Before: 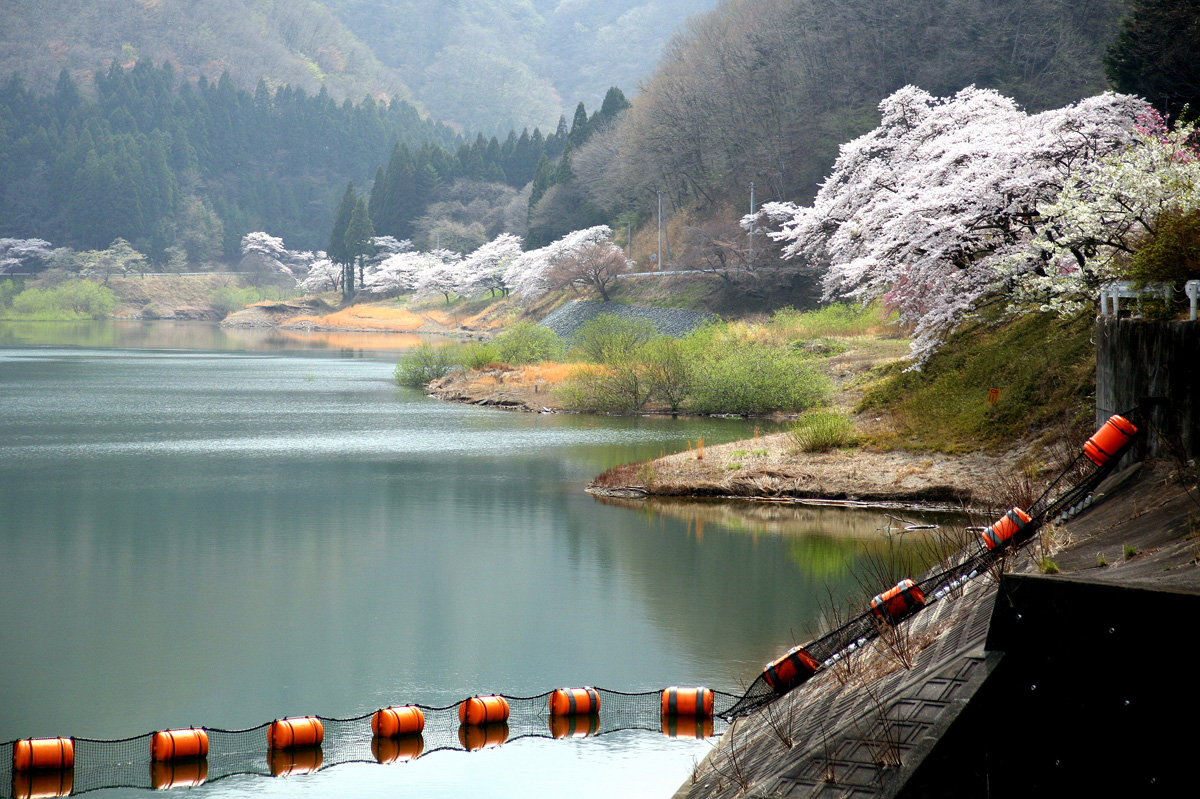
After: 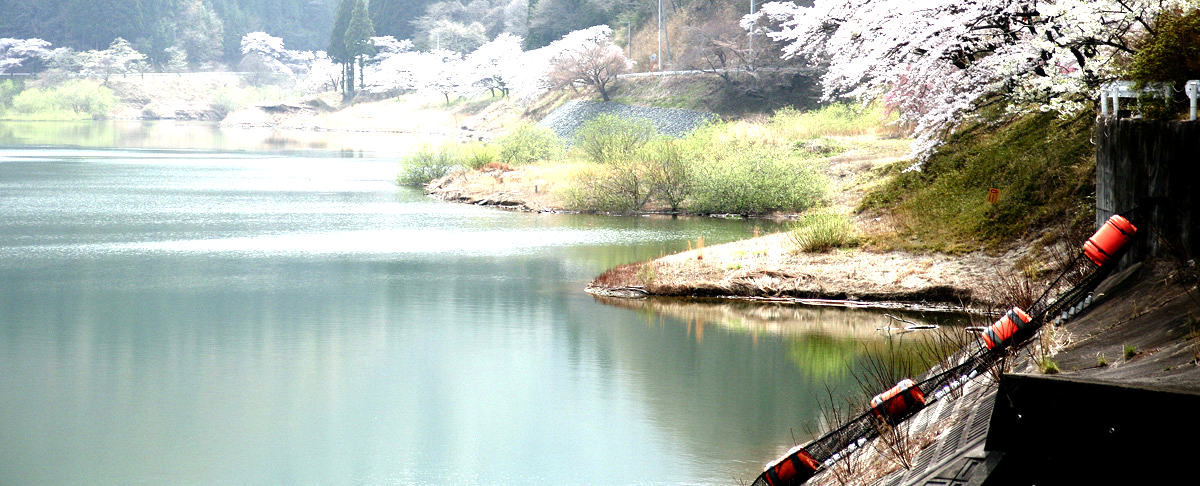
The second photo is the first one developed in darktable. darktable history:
tone equalizer: -8 EV -1.11 EV, -7 EV -1.02 EV, -6 EV -0.844 EV, -5 EV -0.608 EV, -3 EV 0.609 EV, -2 EV 0.89 EV, -1 EV 0.989 EV, +0 EV 1.06 EV
color balance rgb: highlights gain › luminance 17.343%, perceptual saturation grading › global saturation 0.279%, perceptual saturation grading › highlights -30.545%, perceptual saturation grading › shadows 20.39%
crop and rotate: top 25.088%, bottom 14.042%
